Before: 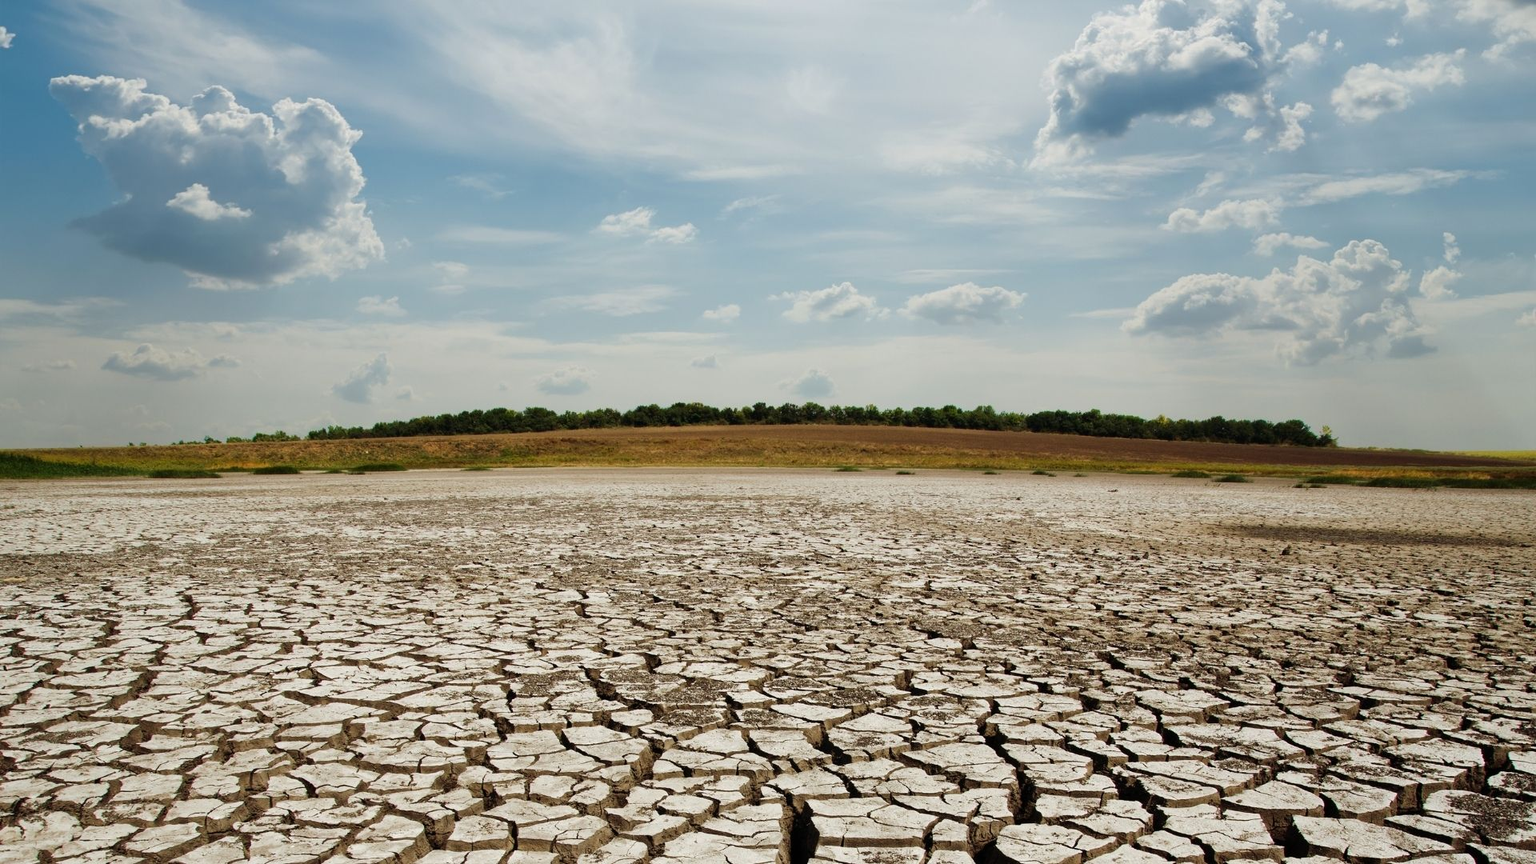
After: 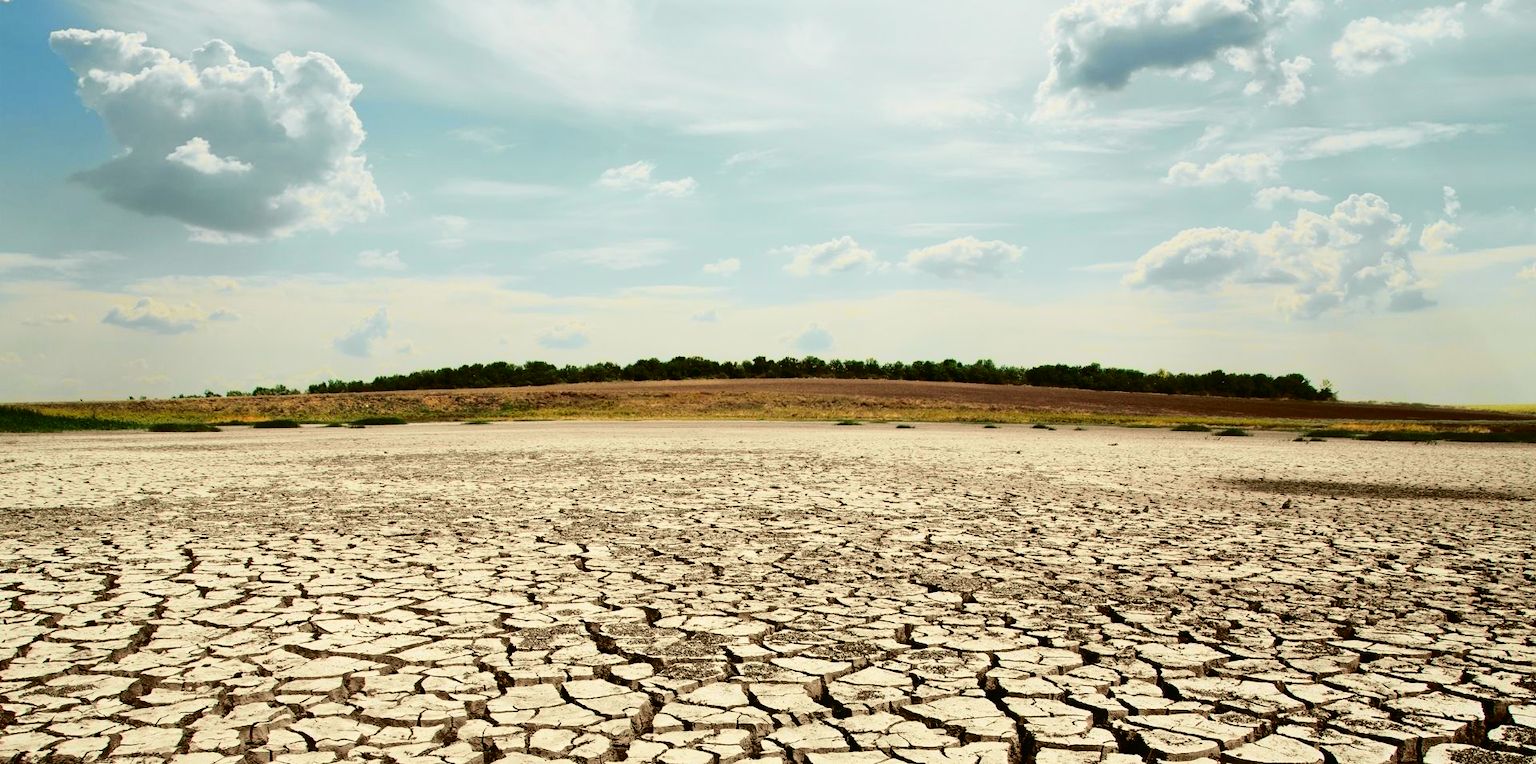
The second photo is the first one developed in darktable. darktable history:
crop and rotate: top 5.546%, bottom 5.898%
levels: mode automatic, levels [0.721, 0.937, 0.997]
tone curve: curves: ch0 [(0, 0.006) (0.184, 0.117) (0.405, 0.46) (0.456, 0.528) (0.634, 0.728) (0.877, 0.89) (0.984, 0.935)]; ch1 [(0, 0) (0.443, 0.43) (0.492, 0.489) (0.566, 0.579) (0.595, 0.625) (0.608, 0.667) (0.65, 0.729) (1, 1)]; ch2 [(0, 0) (0.33, 0.301) (0.421, 0.443) (0.447, 0.489) (0.495, 0.505) (0.537, 0.583) (0.586, 0.591) (0.663, 0.686) (1, 1)], color space Lab, independent channels, preserve colors none
